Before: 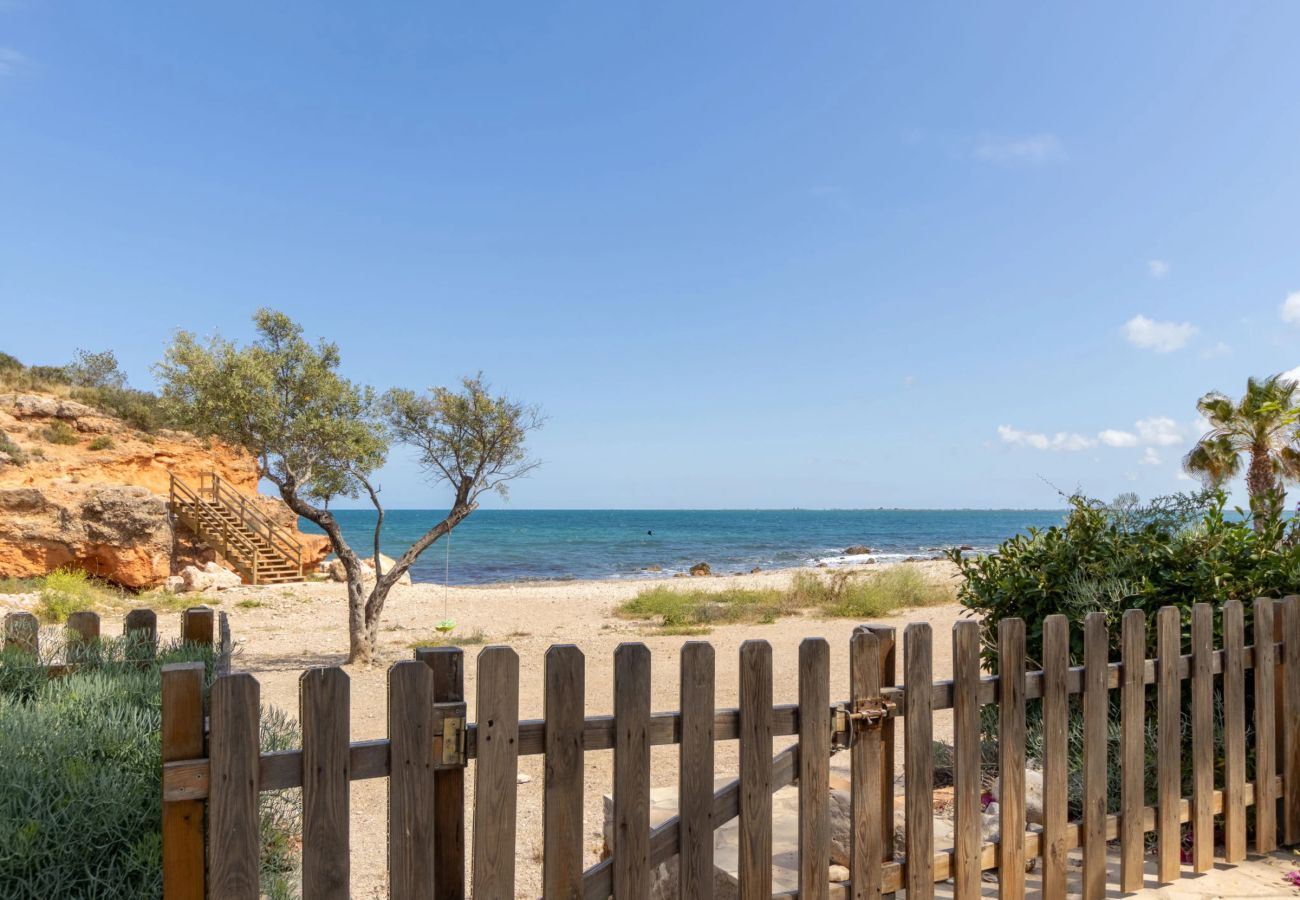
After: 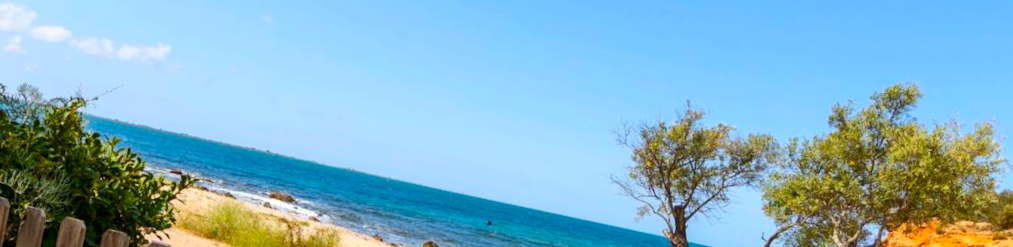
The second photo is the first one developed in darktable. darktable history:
crop and rotate: angle 16.12°, top 30.835%, bottom 35.653%
color balance rgb: linear chroma grading › global chroma 8.33%, perceptual saturation grading › global saturation 18.52%, global vibrance 7.87%
contrast brightness saturation: contrast 0.18, saturation 0.3
rotate and perspective: rotation 4.1°, automatic cropping off
